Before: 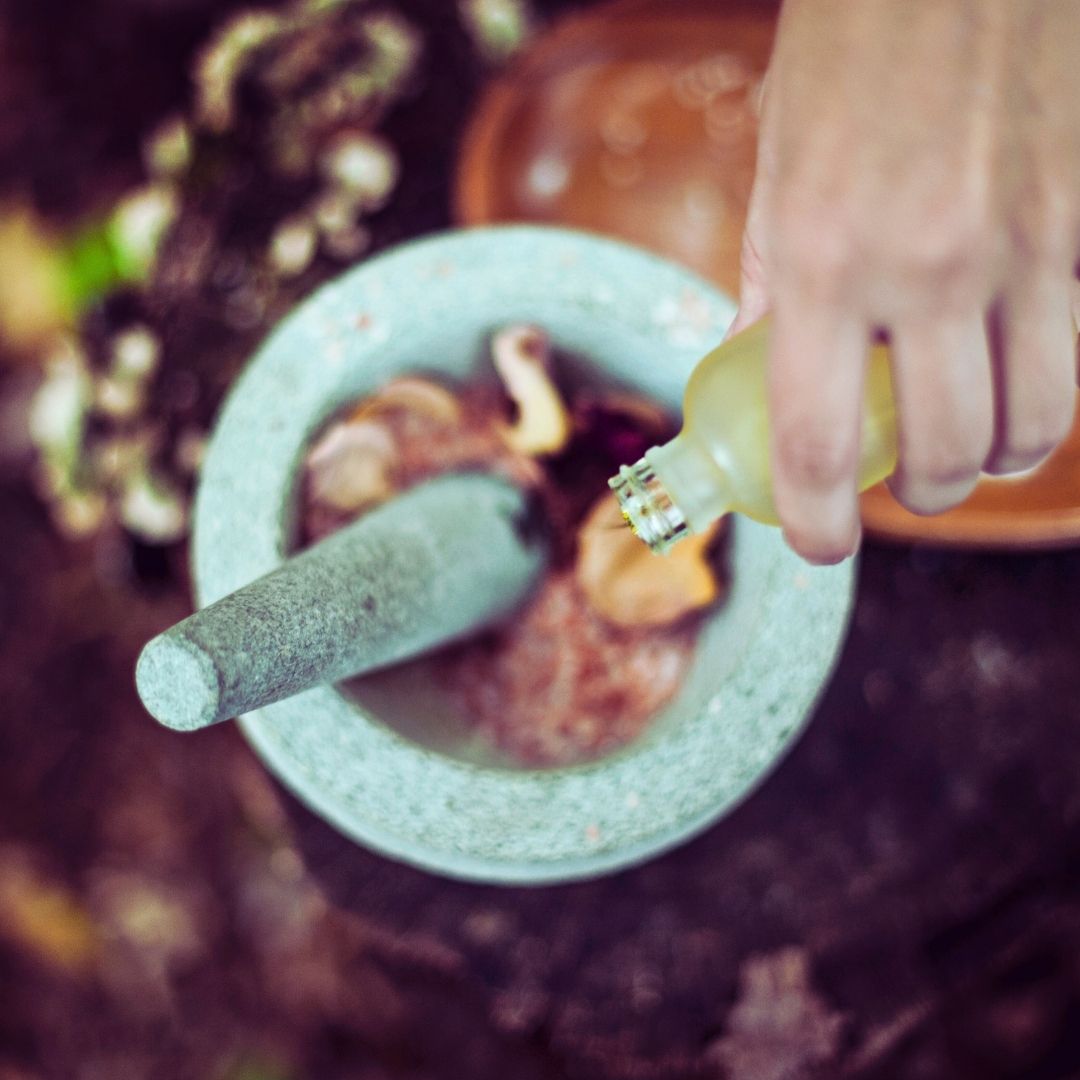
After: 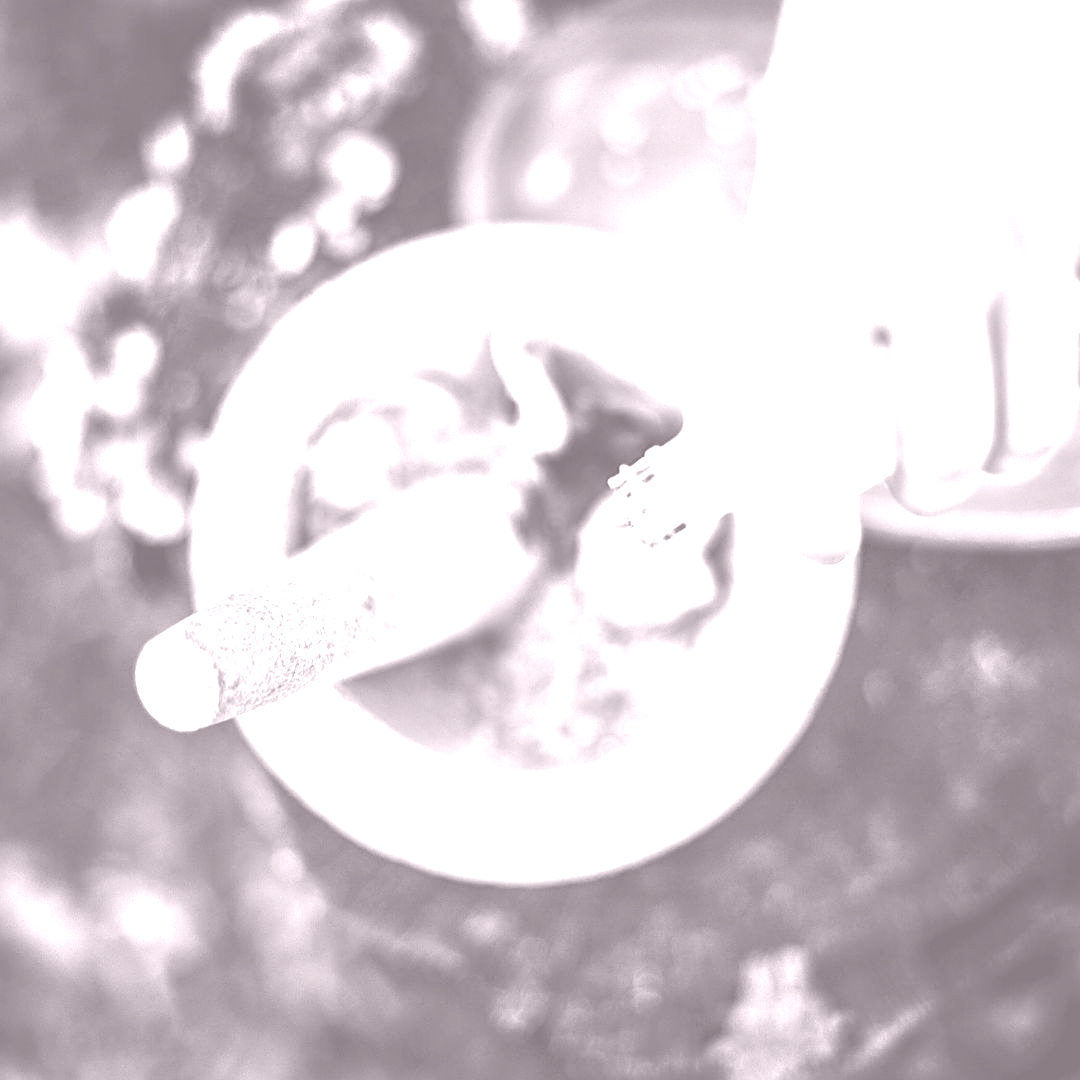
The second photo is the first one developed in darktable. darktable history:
sharpen: on, module defaults
shadows and highlights: shadows 29.61, highlights -30.47, low approximation 0.01, soften with gaussian
exposure: black level correction 0, exposure 0.4 EV, compensate exposure bias true, compensate highlight preservation false
colorize: hue 25.2°, saturation 83%, source mix 82%, lightness 79%, version 1
